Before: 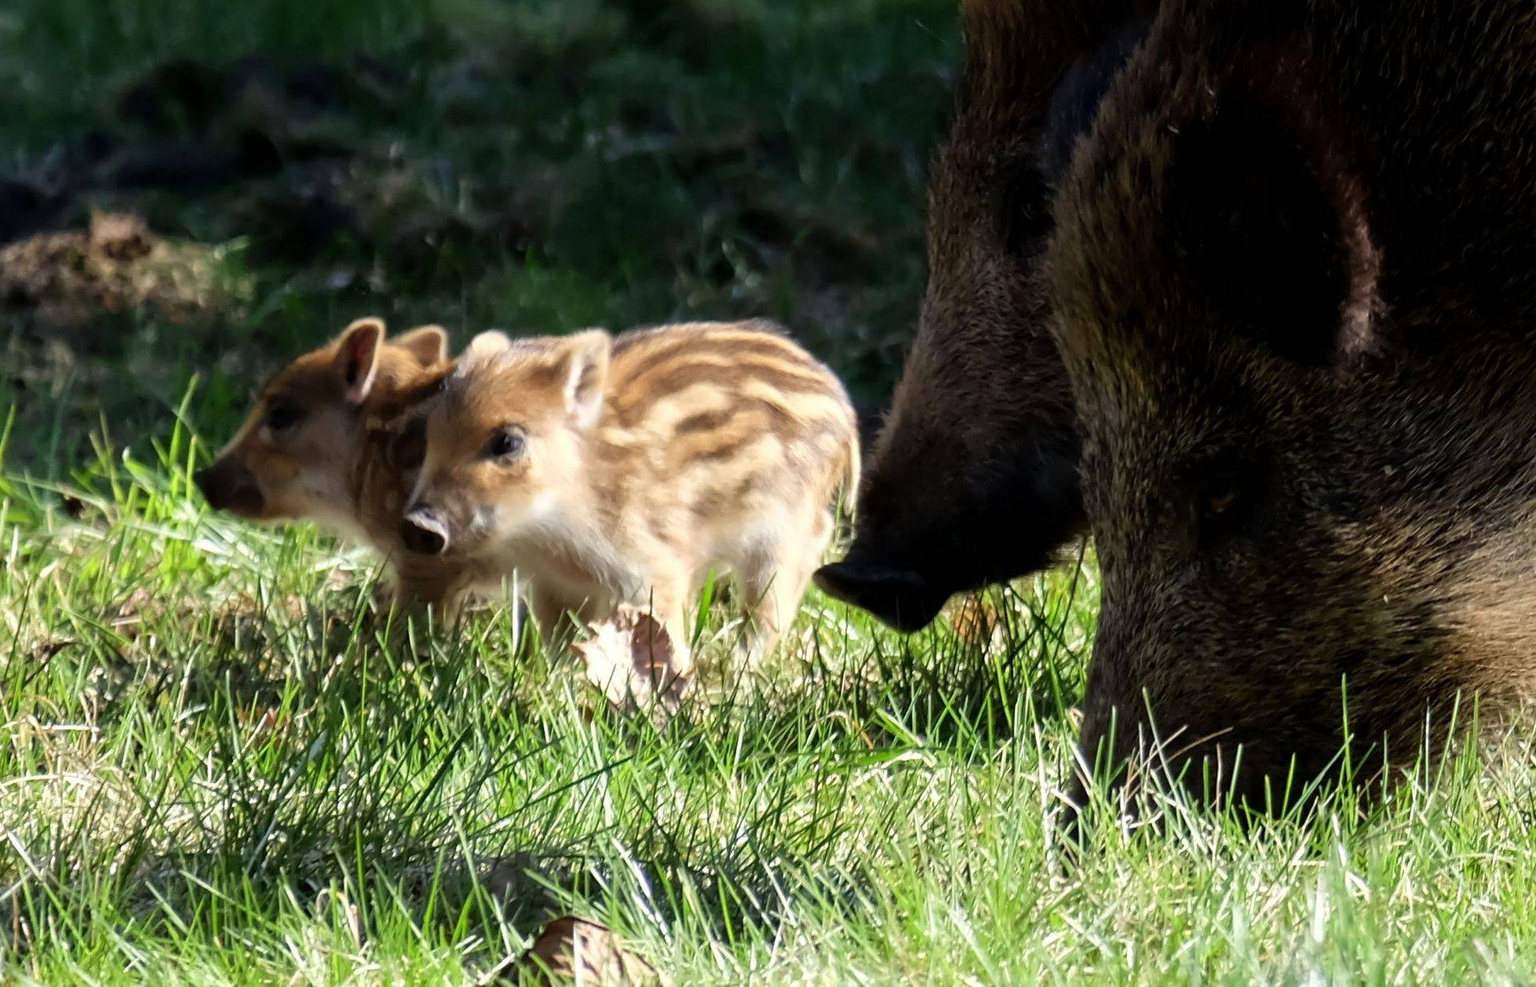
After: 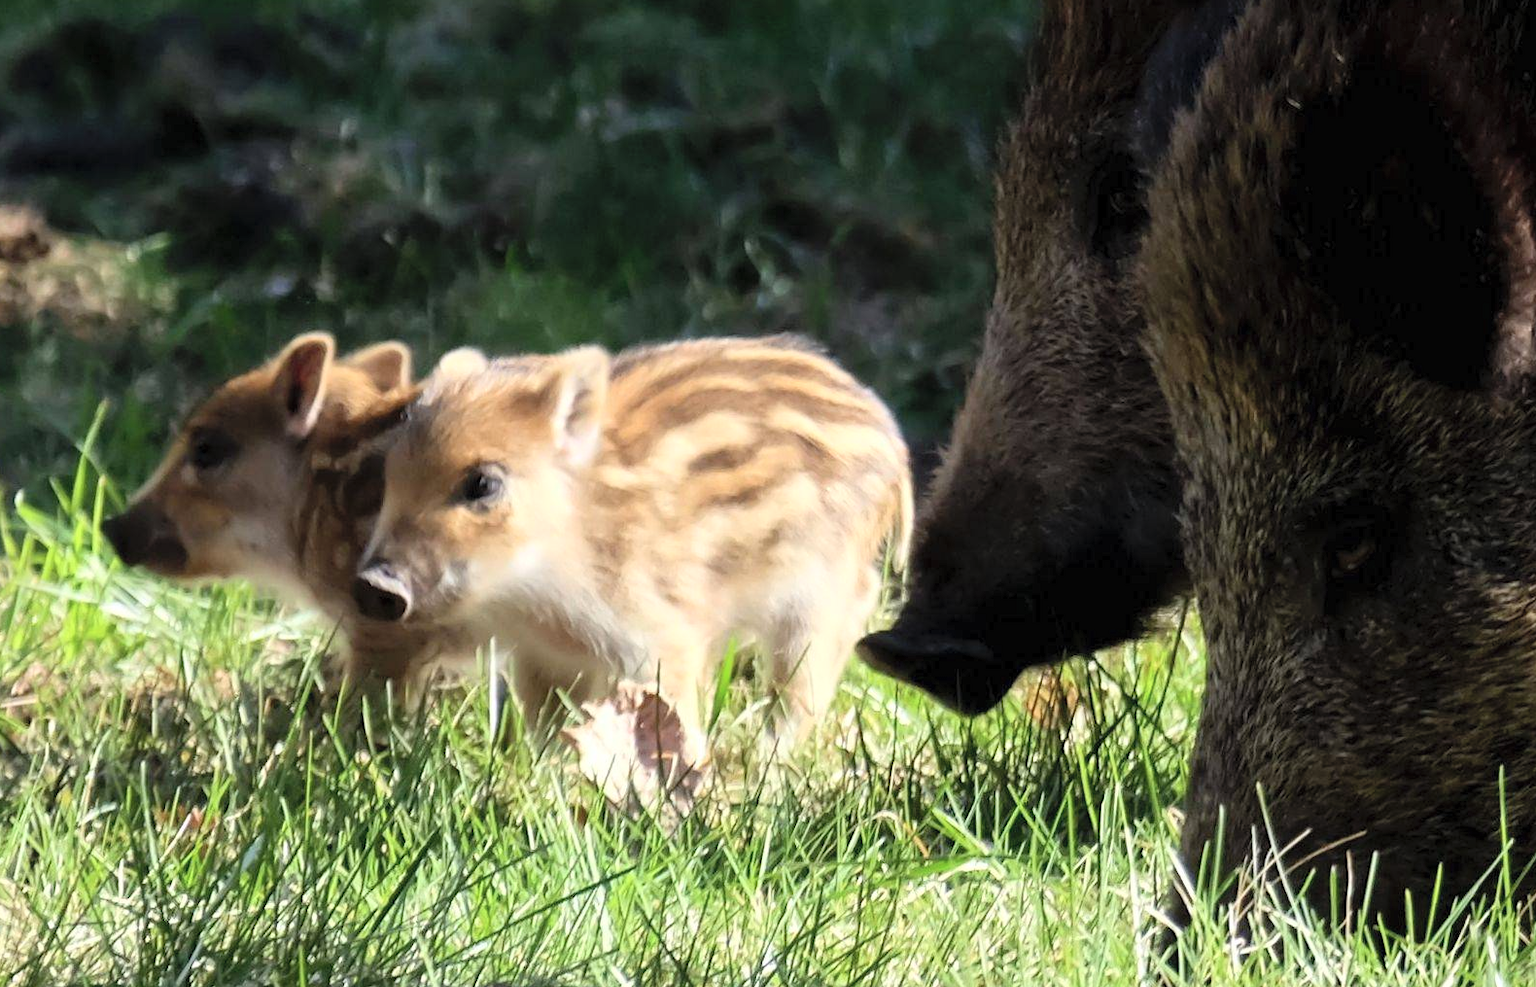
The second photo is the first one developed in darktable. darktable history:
crop and rotate: left 7.196%, top 4.574%, right 10.605%, bottom 13.178%
contrast brightness saturation: contrast 0.14, brightness 0.21
